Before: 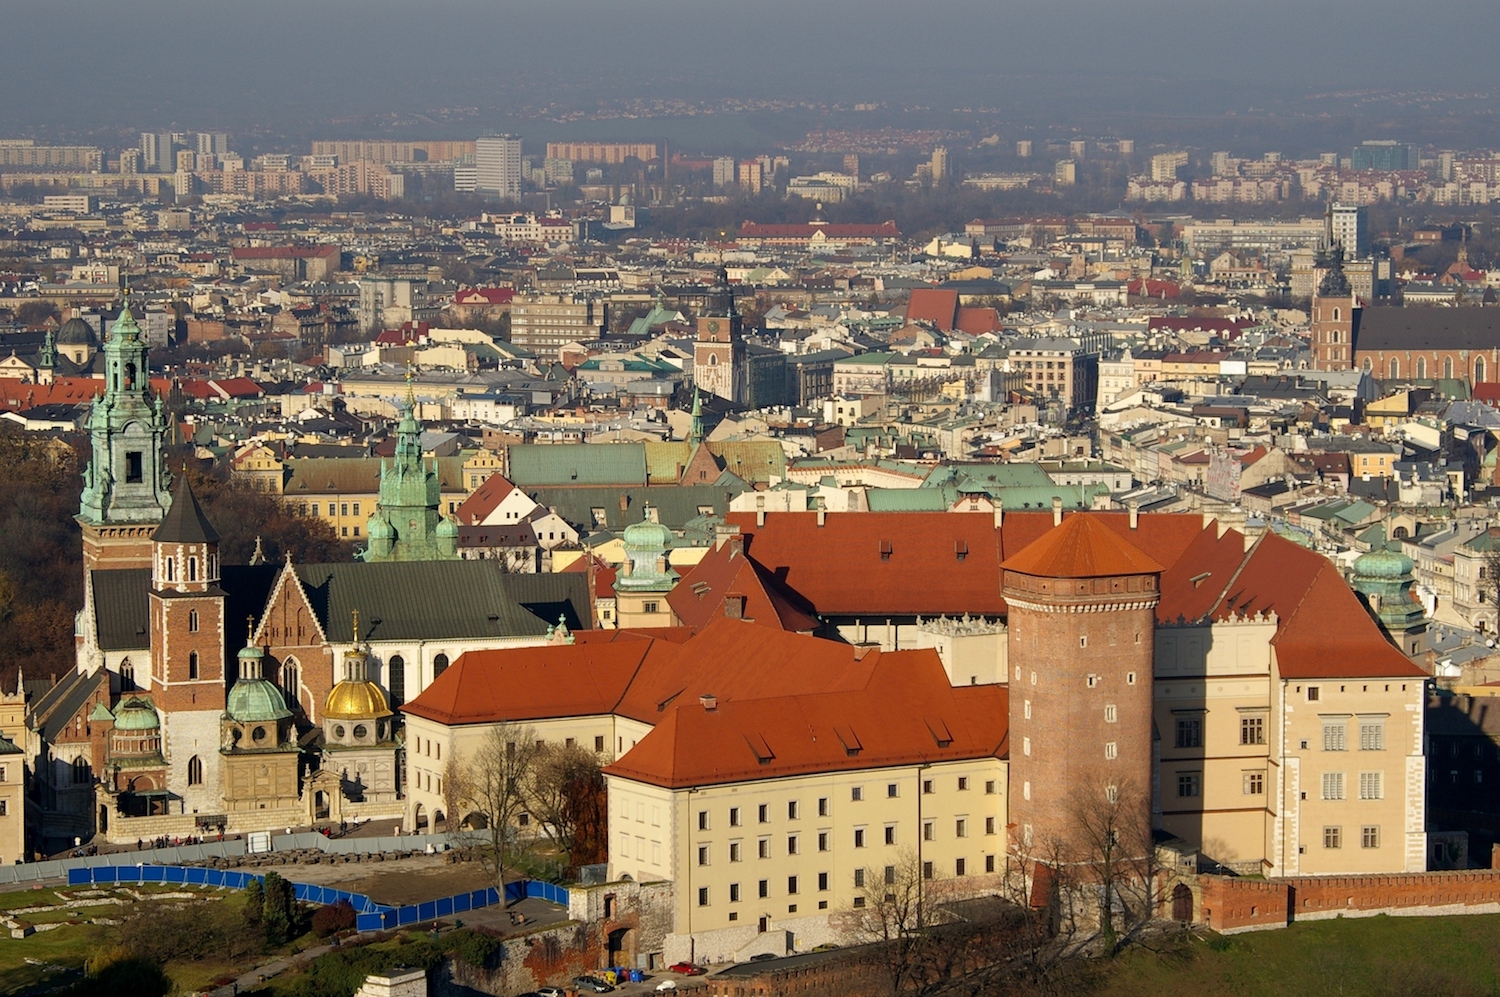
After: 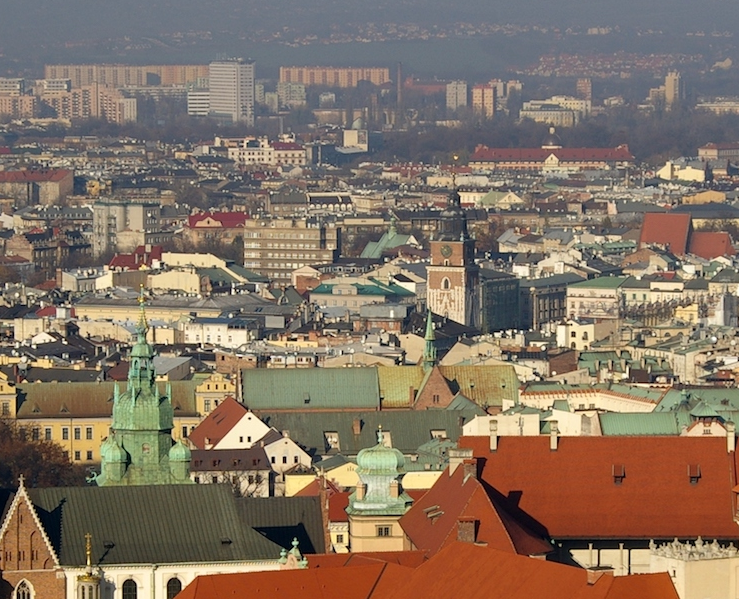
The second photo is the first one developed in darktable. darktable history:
crop: left 17.835%, top 7.675%, right 32.881%, bottom 32.213%
tone equalizer: on, module defaults
